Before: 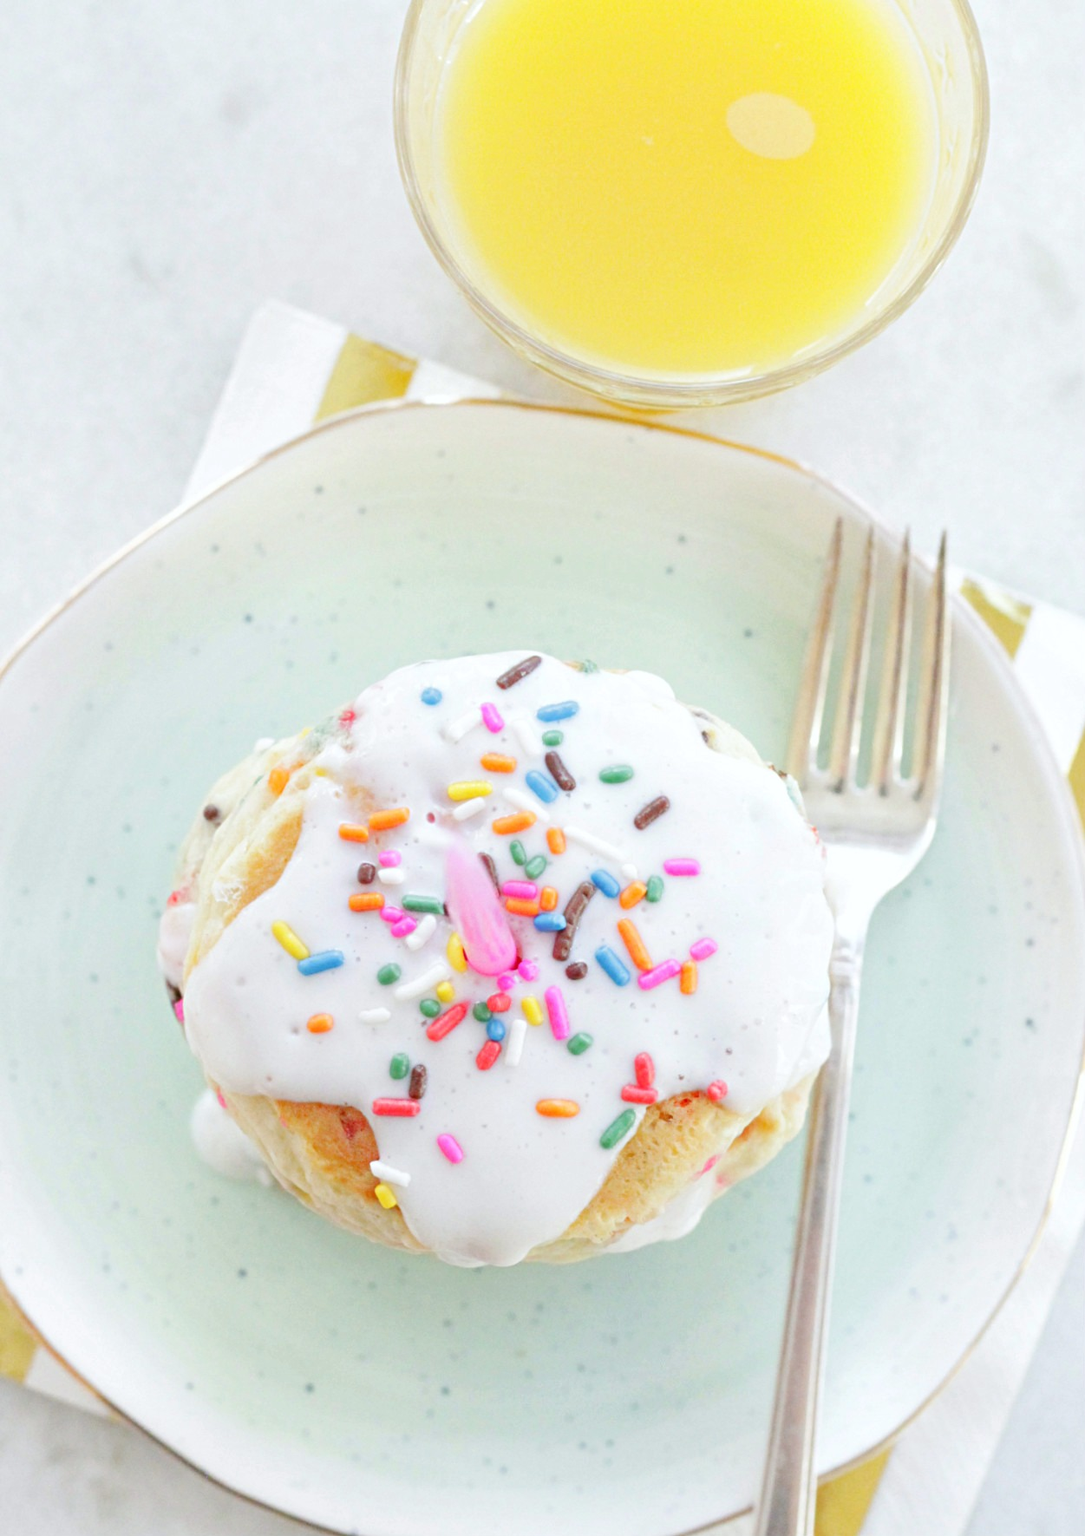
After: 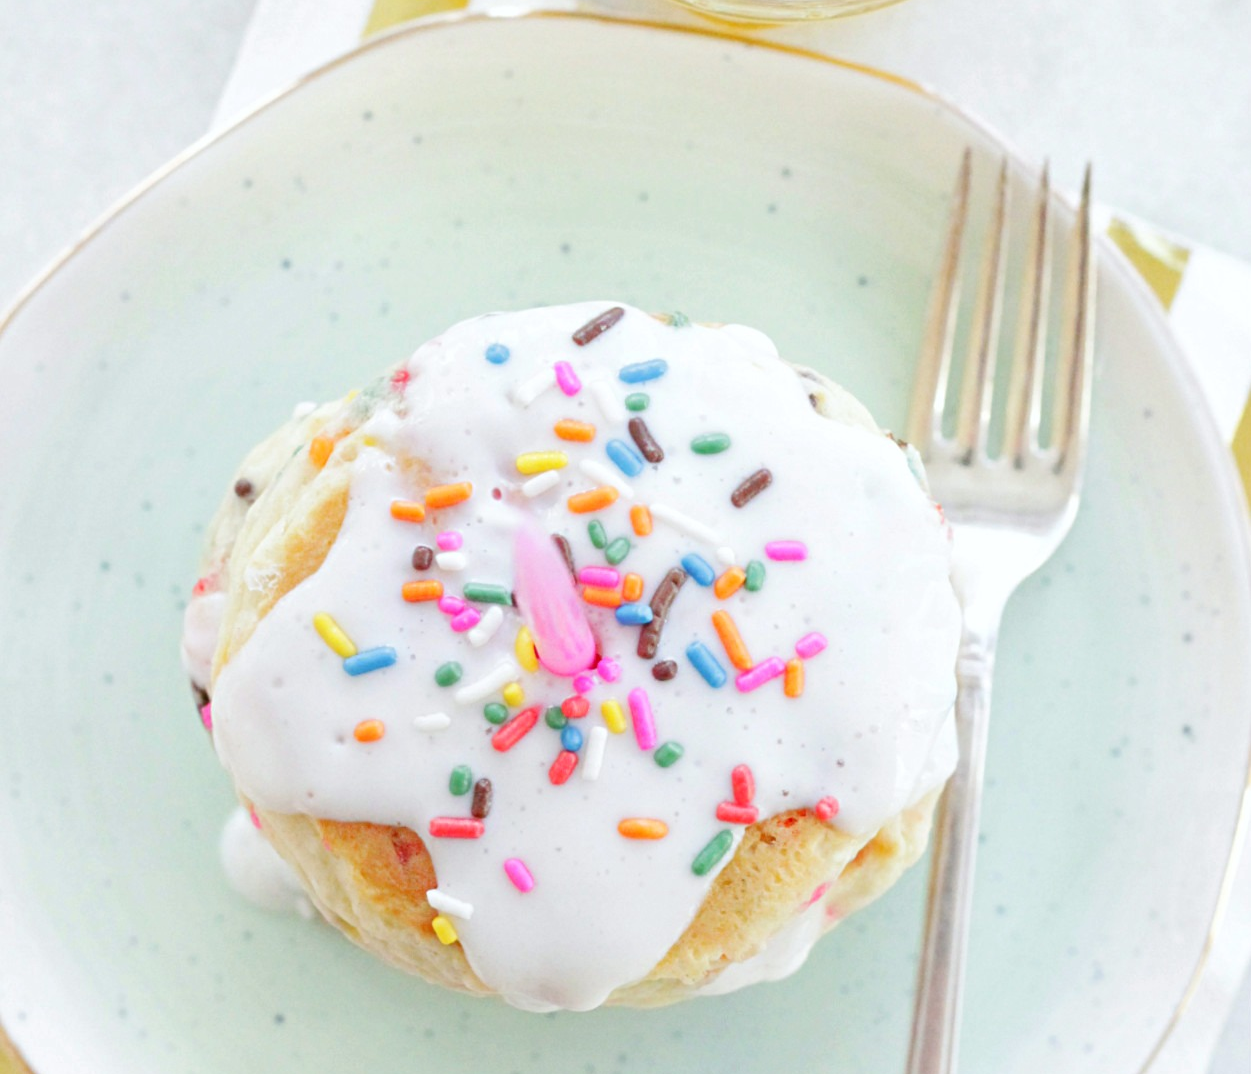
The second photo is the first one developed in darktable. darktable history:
crop and rotate: top 25.385%, bottom 13.947%
levels: levels [0, 0.498, 1]
